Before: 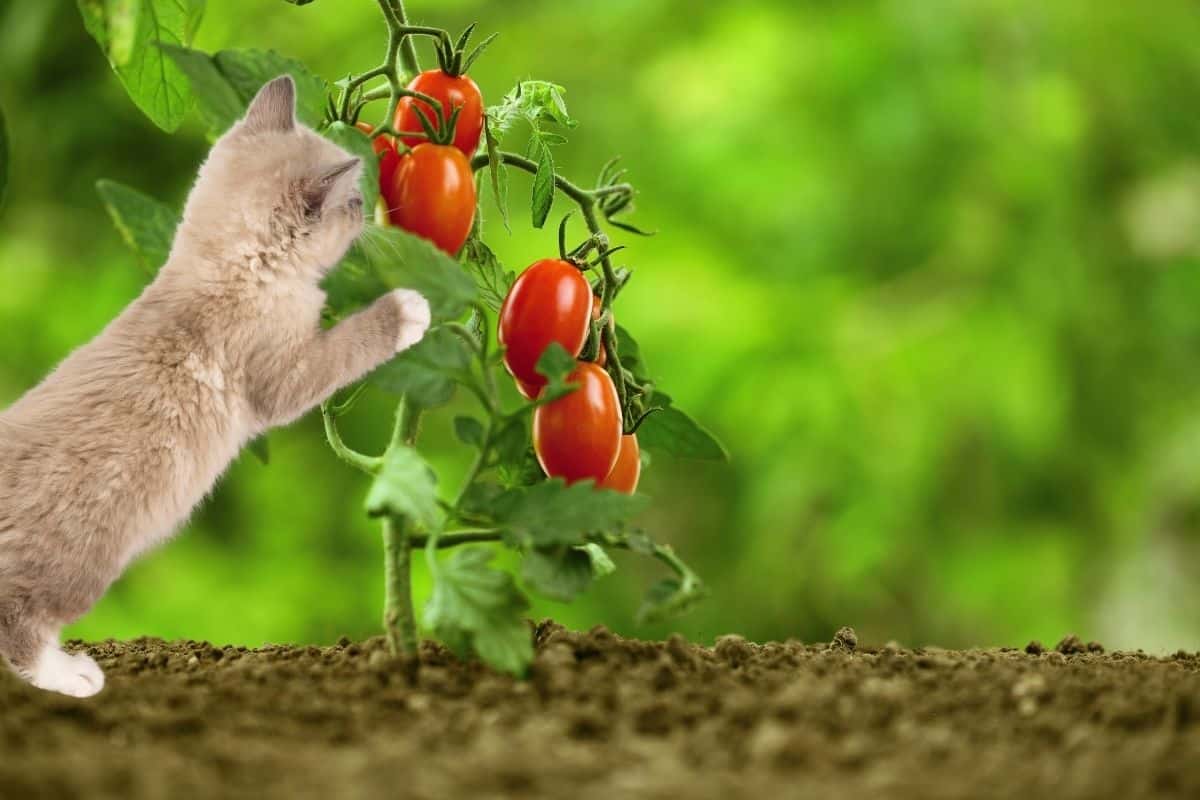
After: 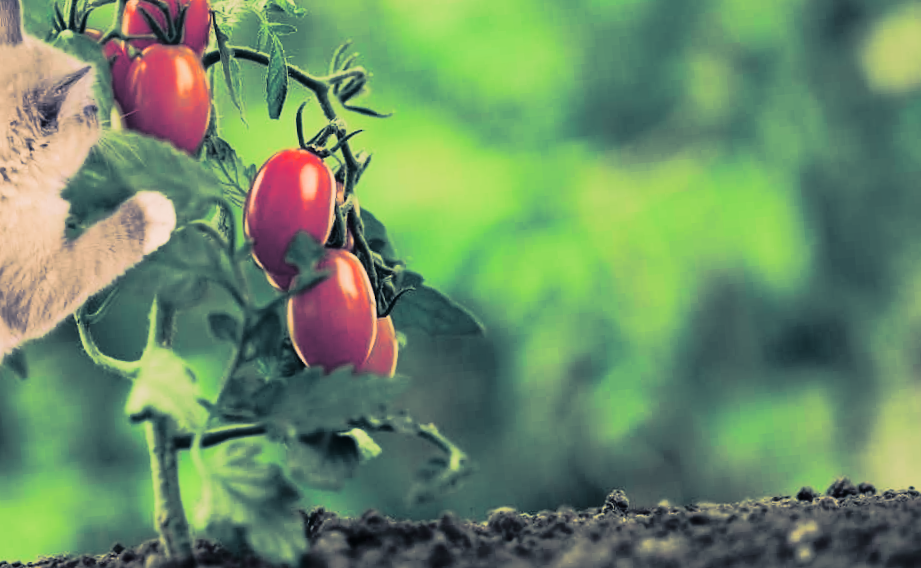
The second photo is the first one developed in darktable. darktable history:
crop: left 19.159%, top 9.58%, bottom 9.58%
tone curve: curves: ch0 [(0, 0.008) (0.081, 0.044) (0.177, 0.123) (0.283, 0.253) (0.416, 0.449) (0.495, 0.524) (0.661, 0.756) (0.796, 0.859) (1, 0.951)]; ch1 [(0, 0) (0.161, 0.092) (0.35, 0.33) (0.392, 0.392) (0.427, 0.426) (0.479, 0.472) (0.505, 0.5) (0.521, 0.524) (0.567, 0.556) (0.583, 0.588) (0.625, 0.627) (0.678, 0.733) (1, 1)]; ch2 [(0, 0) (0.346, 0.362) (0.404, 0.427) (0.502, 0.499) (0.531, 0.523) (0.544, 0.561) (0.58, 0.59) (0.629, 0.642) (0.717, 0.678) (1, 1)], color space Lab, independent channels, preserve colors none
split-toning: shadows › hue 226.8°, shadows › saturation 0.56, highlights › hue 28.8°, balance -40, compress 0%
rotate and perspective: rotation -5°, crop left 0.05, crop right 0.952, crop top 0.11, crop bottom 0.89
sigmoid: contrast 1.22, skew 0.65
velvia: strength 6%
